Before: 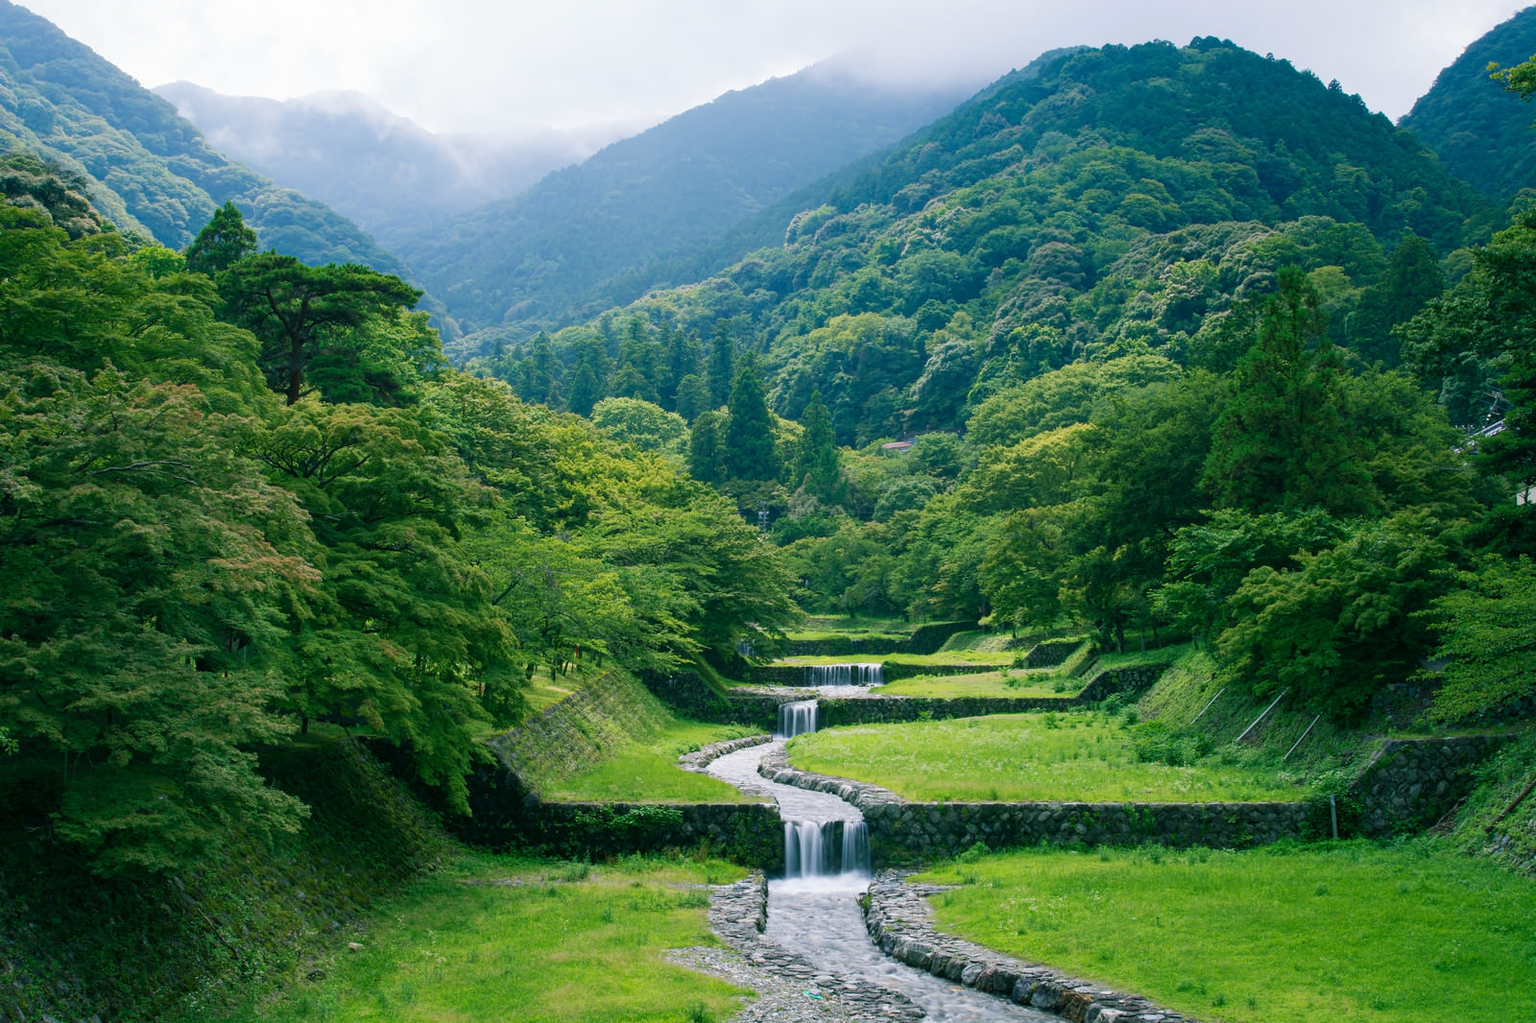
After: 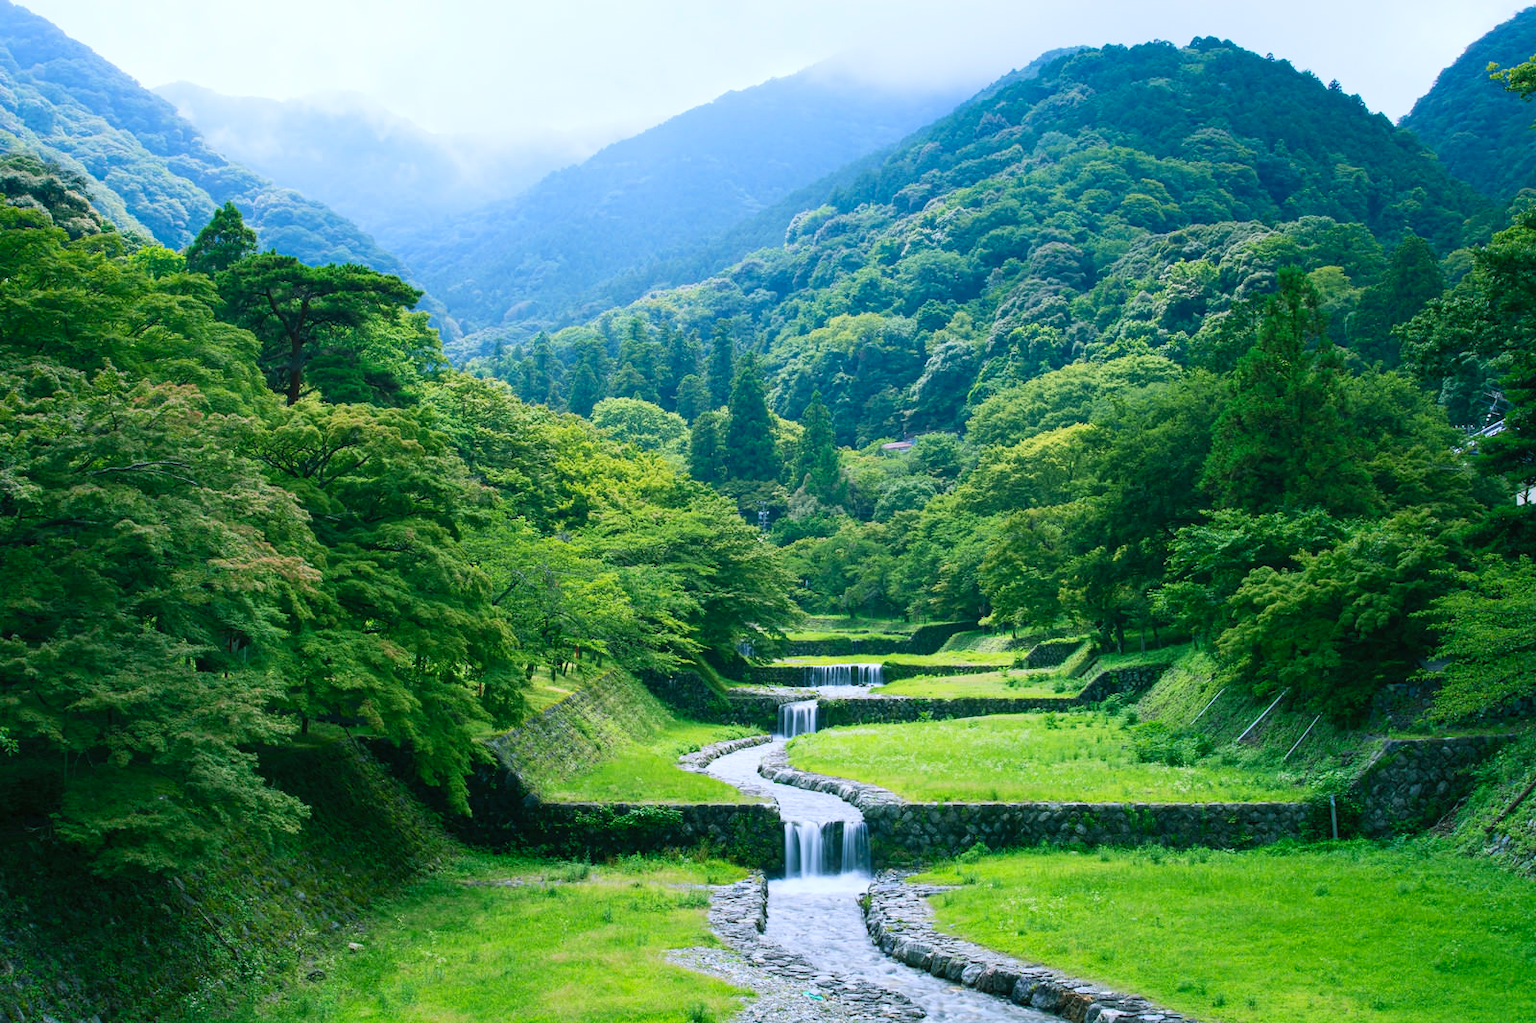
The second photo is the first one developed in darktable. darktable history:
white balance: red 0.954, blue 1.079
contrast brightness saturation: contrast 0.2, brightness 0.16, saturation 0.22
